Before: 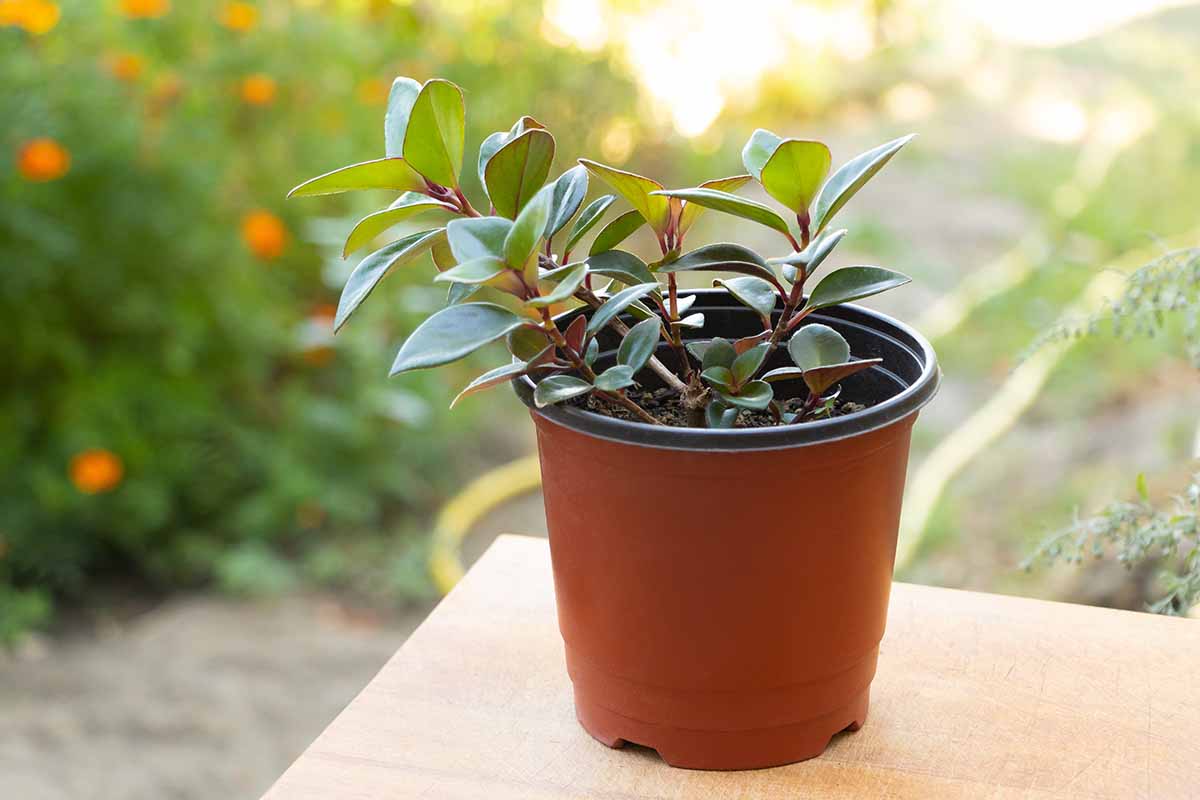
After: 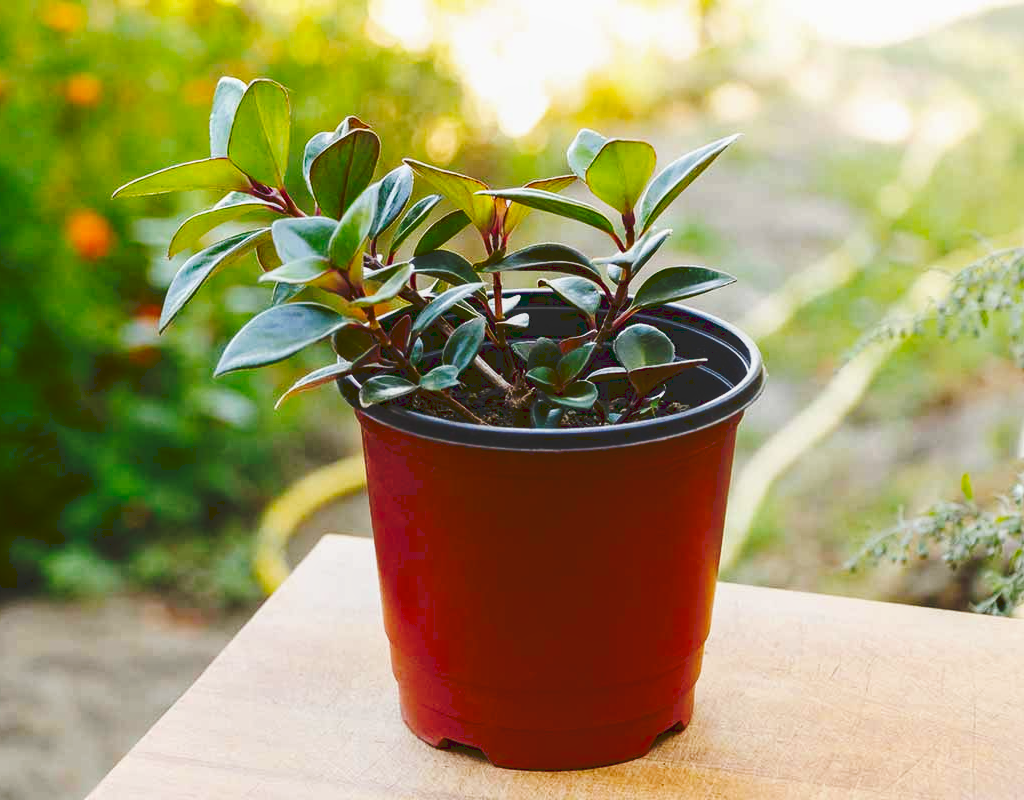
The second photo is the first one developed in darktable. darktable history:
exposure: exposure -0.043 EV, compensate highlight preservation false
crop and rotate: left 14.624%
haze removal: compatibility mode true, adaptive false
tone curve: curves: ch0 [(0, 0) (0.003, 0.112) (0.011, 0.115) (0.025, 0.111) (0.044, 0.114) (0.069, 0.126) (0.1, 0.144) (0.136, 0.164) (0.177, 0.196) (0.224, 0.249) (0.277, 0.316) (0.335, 0.401) (0.399, 0.487) (0.468, 0.571) (0.543, 0.647) (0.623, 0.728) (0.709, 0.795) (0.801, 0.866) (0.898, 0.933) (1, 1)], preserve colors none
local contrast: detail 109%
contrast brightness saturation: contrast 0.098, brightness -0.261, saturation 0.144
